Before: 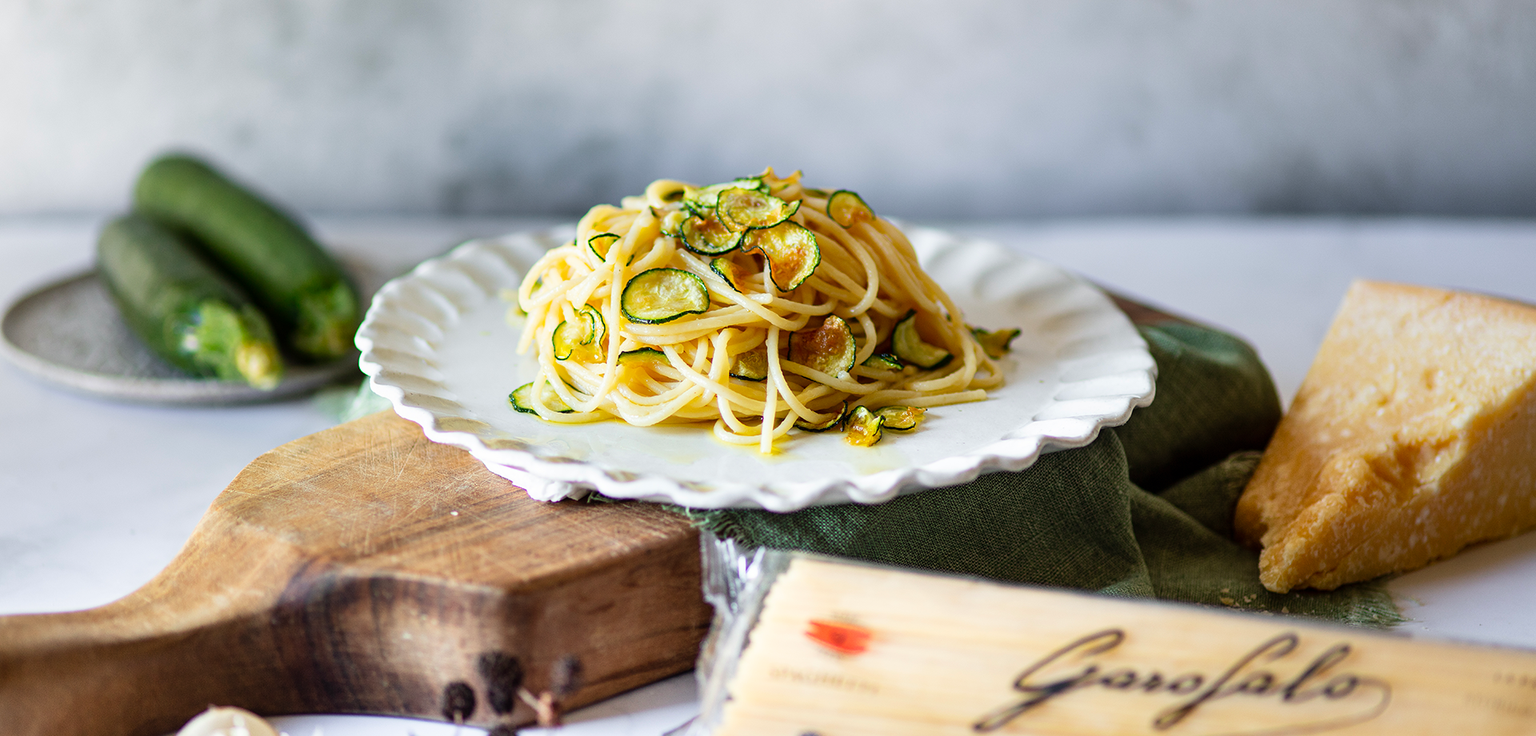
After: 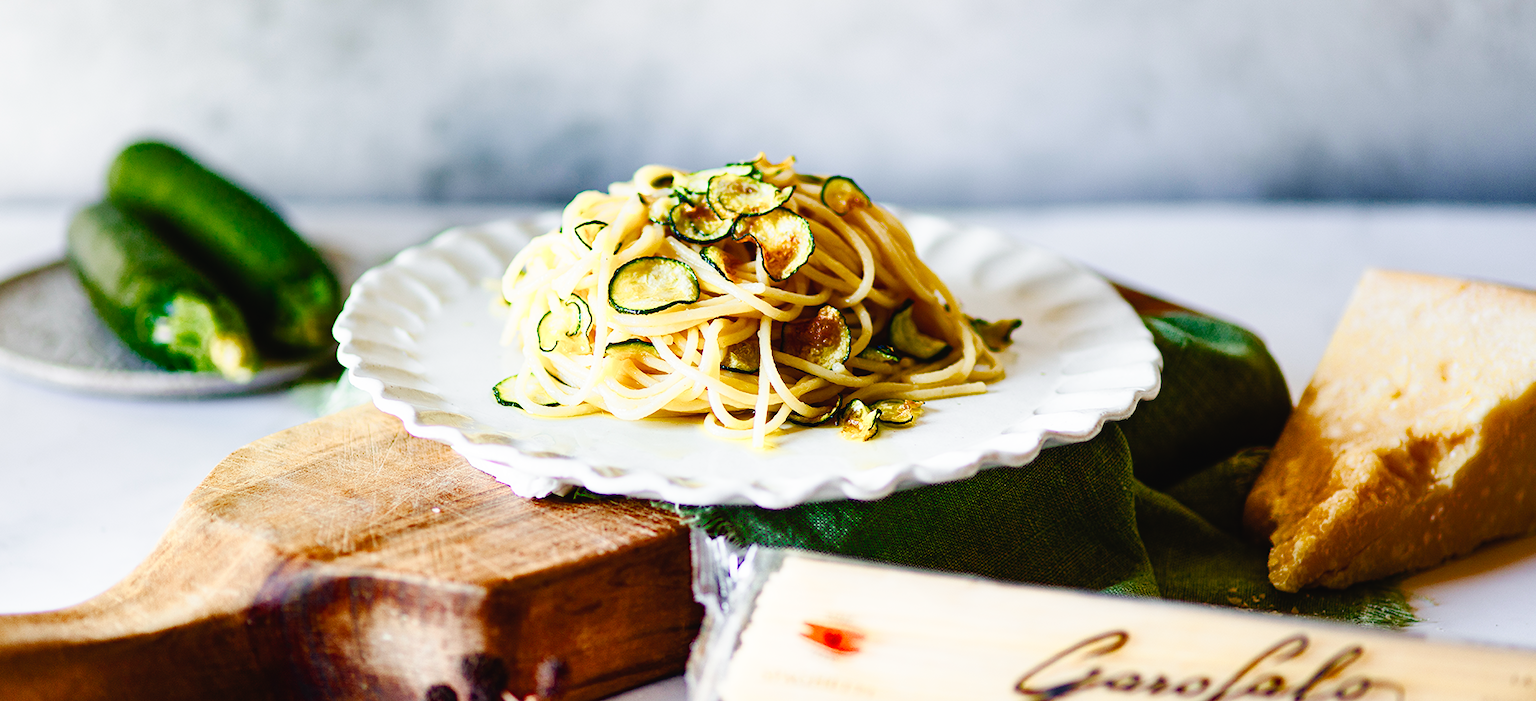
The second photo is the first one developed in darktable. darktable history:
crop: left 2.163%, top 2.818%, right 1.11%, bottom 4.958%
color balance rgb: perceptual saturation grading › global saturation 24.756%, perceptual saturation grading › highlights -50.692%, perceptual saturation grading › mid-tones 18.946%, perceptual saturation grading › shadows 61.425%, global vibrance 10.056%, saturation formula JzAzBz (2021)
tone curve: curves: ch0 [(0, 0.023) (0.087, 0.065) (0.184, 0.168) (0.45, 0.54) (0.57, 0.683) (0.722, 0.825) (0.877, 0.948) (1, 1)]; ch1 [(0, 0) (0.388, 0.369) (0.44, 0.44) (0.489, 0.481) (0.534, 0.528) (0.657, 0.655) (1, 1)]; ch2 [(0, 0) (0.353, 0.317) (0.408, 0.427) (0.472, 0.46) (0.5, 0.488) (0.537, 0.518) (0.576, 0.592) (0.625, 0.631) (1, 1)], preserve colors none
